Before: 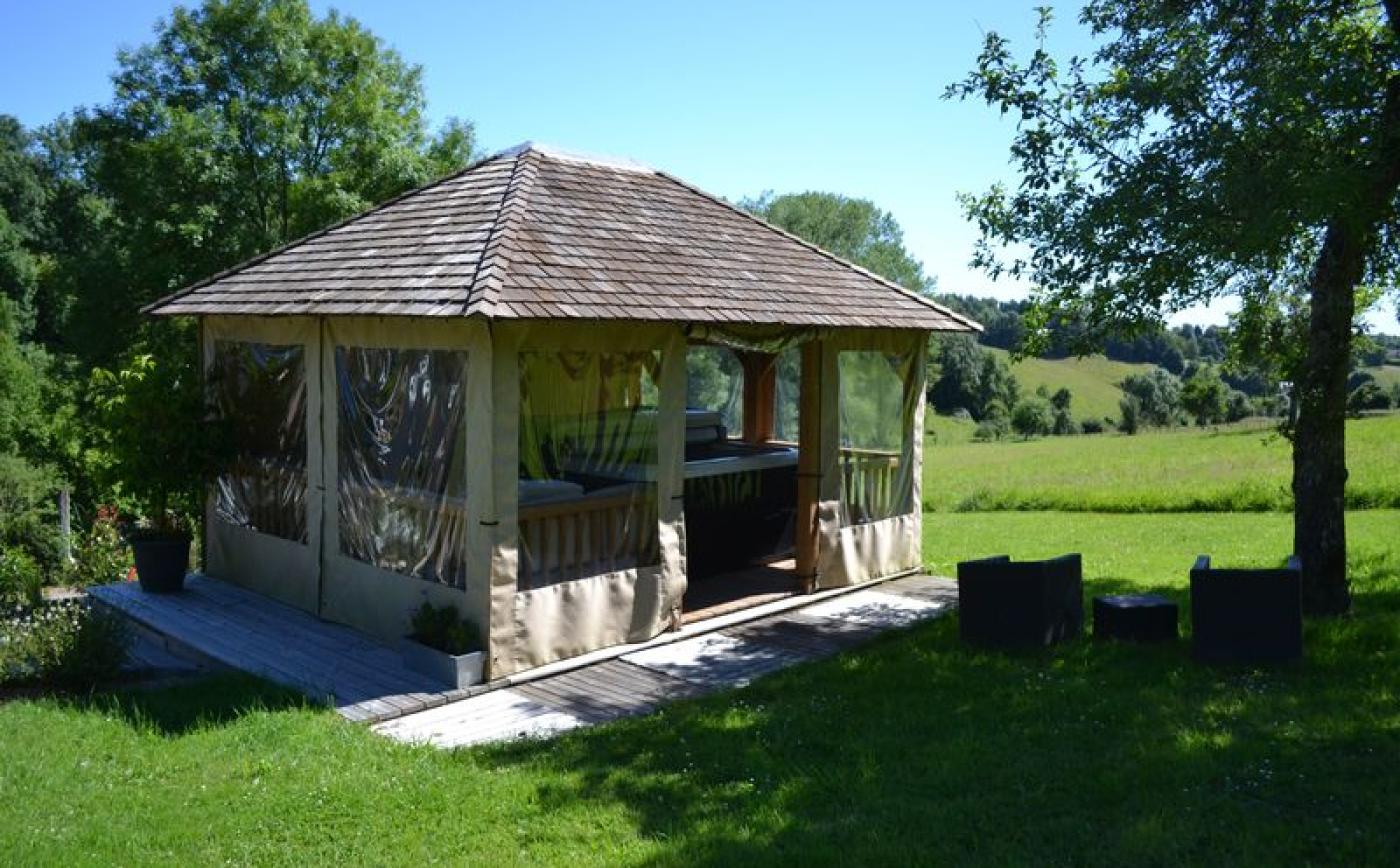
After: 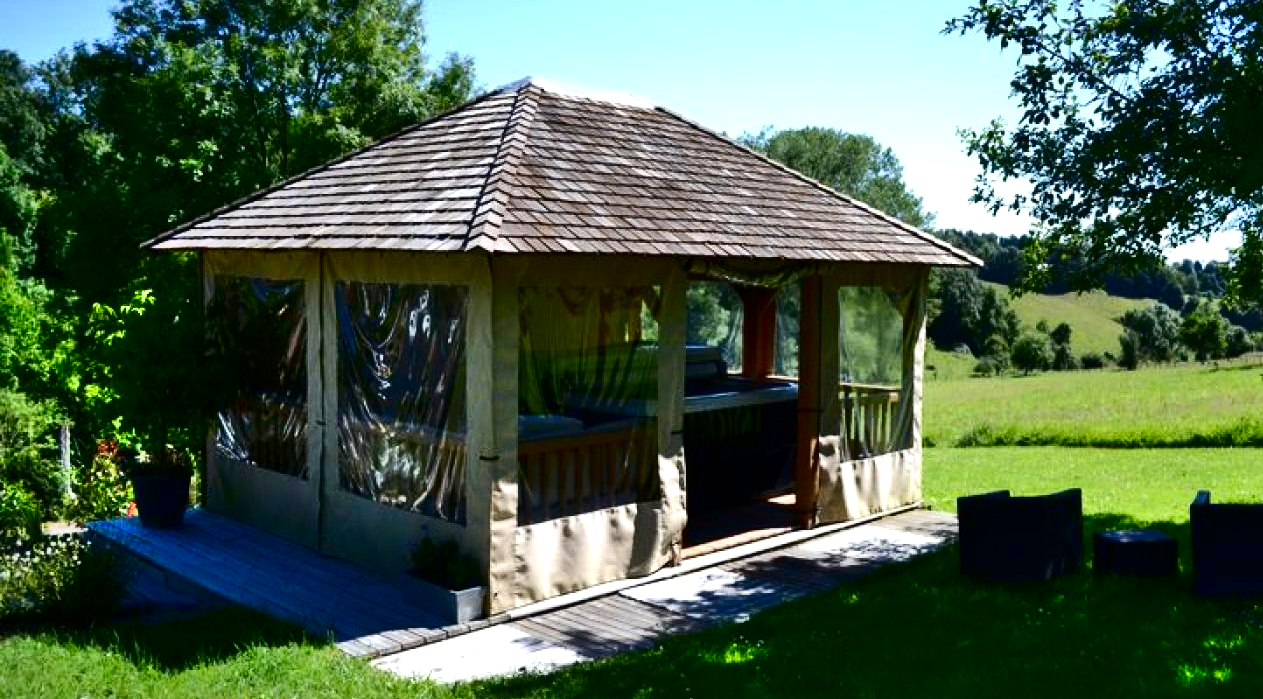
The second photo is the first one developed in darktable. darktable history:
shadows and highlights: radius 110.86, shadows 51.09, white point adjustment 9.16, highlights -4.17, highlights color adjustment 32.2%, soften with gaussian
contrast brightness saturation: contrast 0.19, brightness -0.24, saturation 0.11
crop: top 7.49%, right 9.717%, bottom 11.943%
